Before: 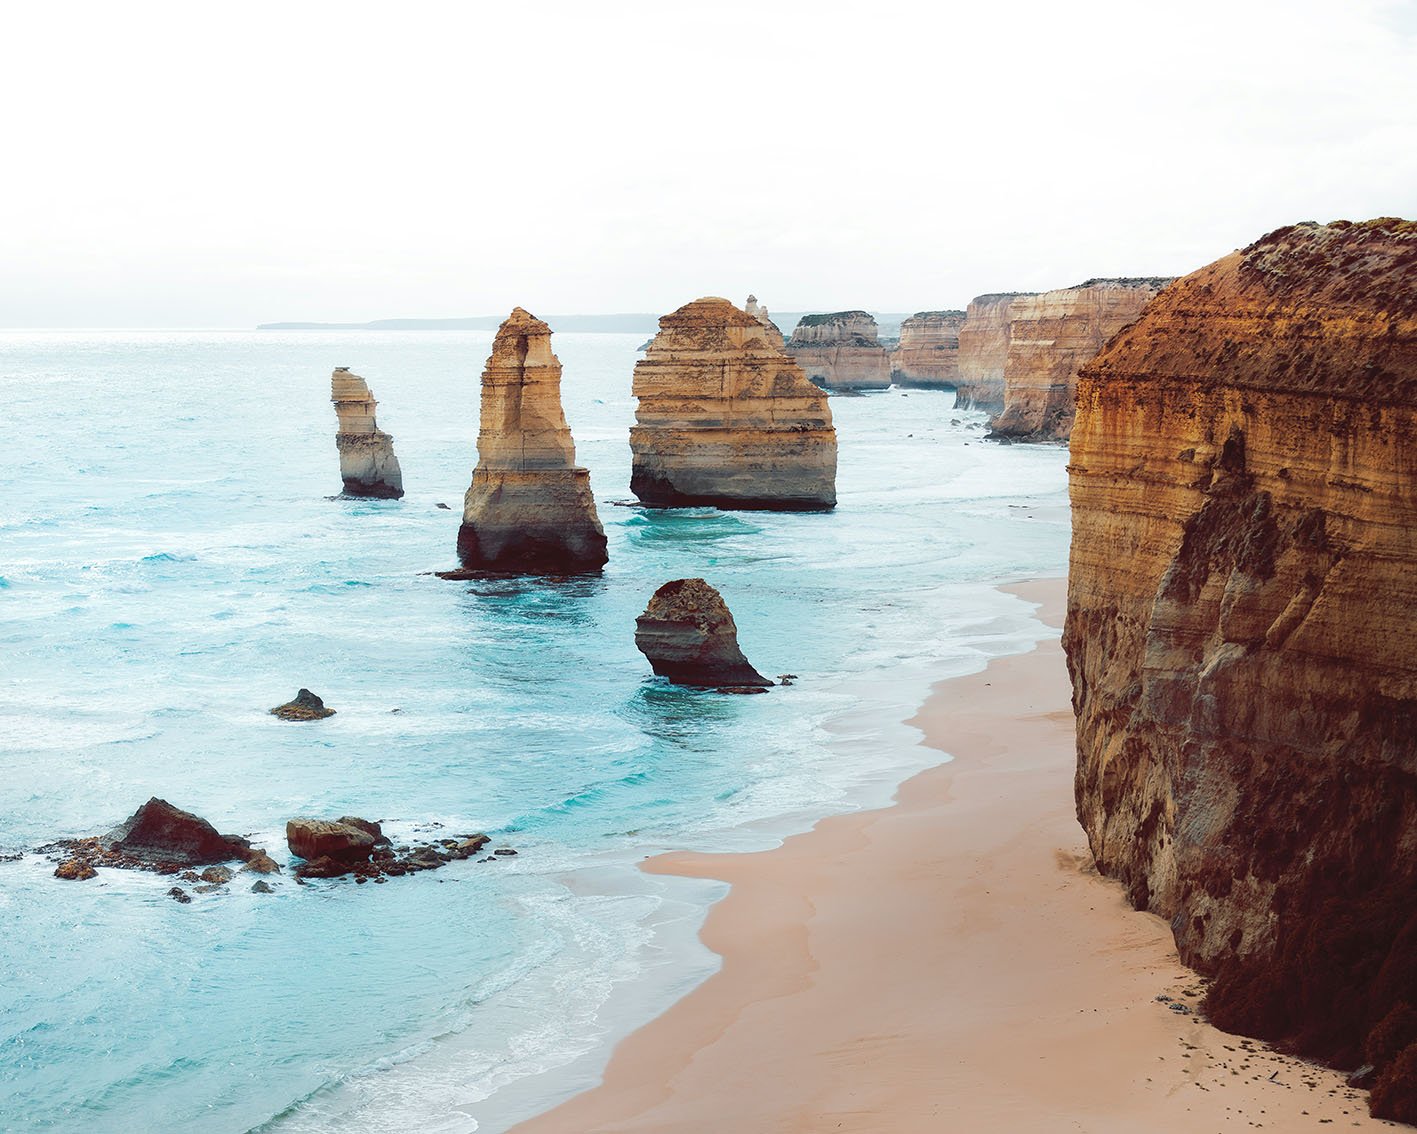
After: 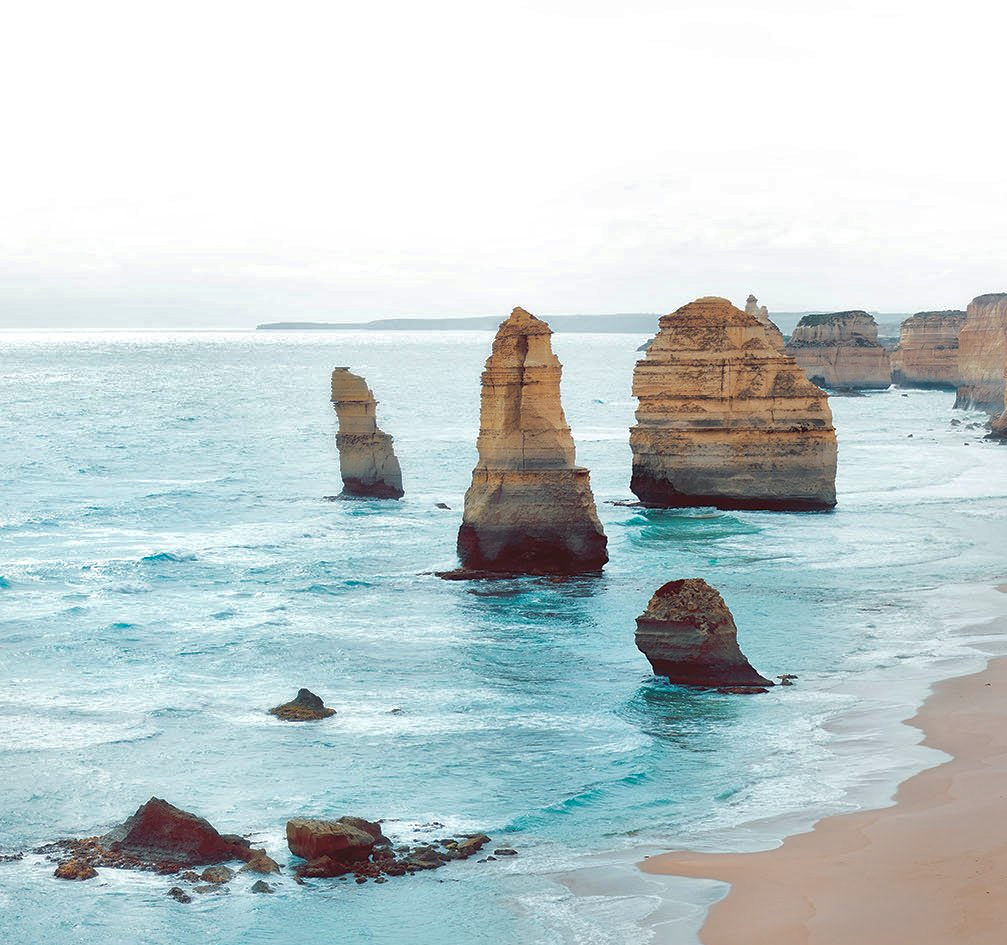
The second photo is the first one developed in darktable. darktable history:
shadows and highlights: on, module defaults
local contrast: mode bilateral grid, contrast 20, coarseness 50, detail 132%, midtone range 0.2
crop: right 28.885%, bottom 16.626%
color zones: curves: ch0 [(0, 0.558) (0.143, 0.559) (0.286, 0.529) (0.429, 0.505) (0.571, 0.5) (0.714, 0.5) (0.857, 0.5) (1, 0.558)]; ch1 [(0, 0.469) (0.01, 0.469) (0.12, 0.446) (0.248, 0.469) (0.5, 0.5) (0.748, 0.5) (0.99, 0.469) (1, 0.469)]
